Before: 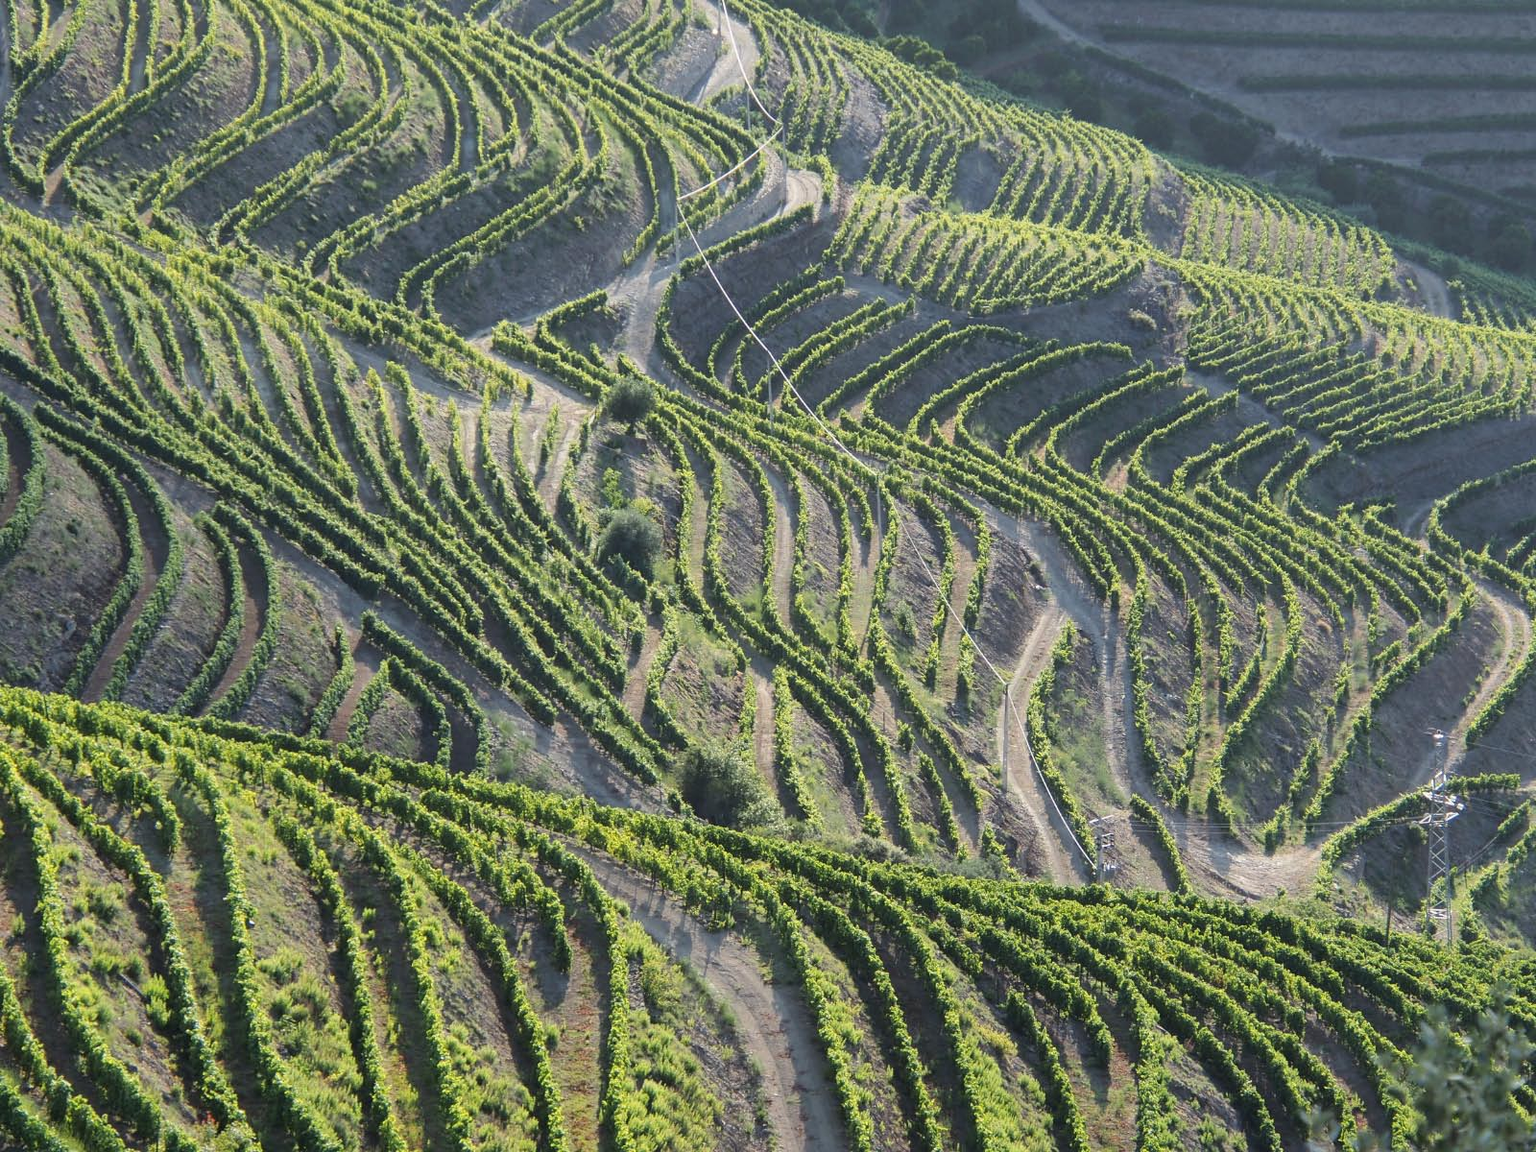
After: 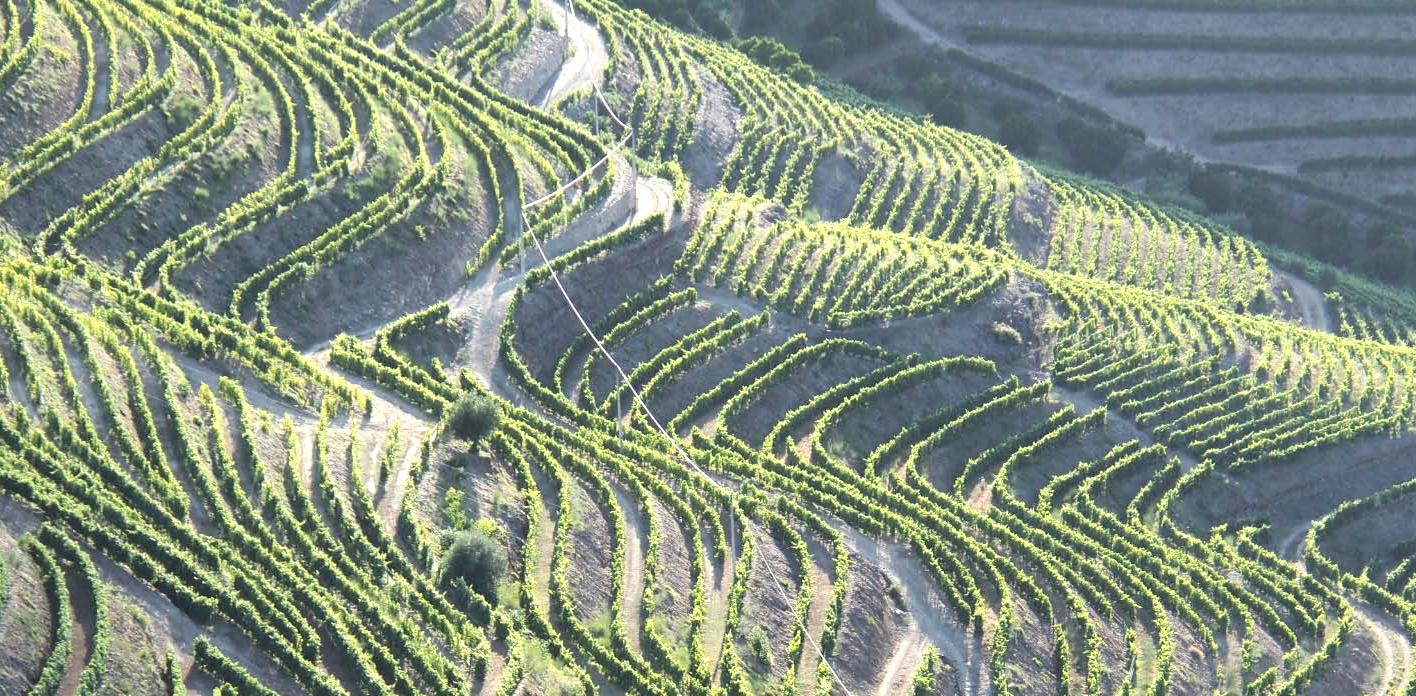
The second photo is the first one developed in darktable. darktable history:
exposure: black level correction 0, exposure 0.684 EV, compensate highlight preservation false
contrast equalizer: y [[0.439, 0.44, 0.442, 0.457, 0.493, 0.498], [0.5 ×6], [0.5 ×6], [0 ×6], [0 ×6]], mix -0.31
crop and rotate: left 11.496%, bottom 41.99%
